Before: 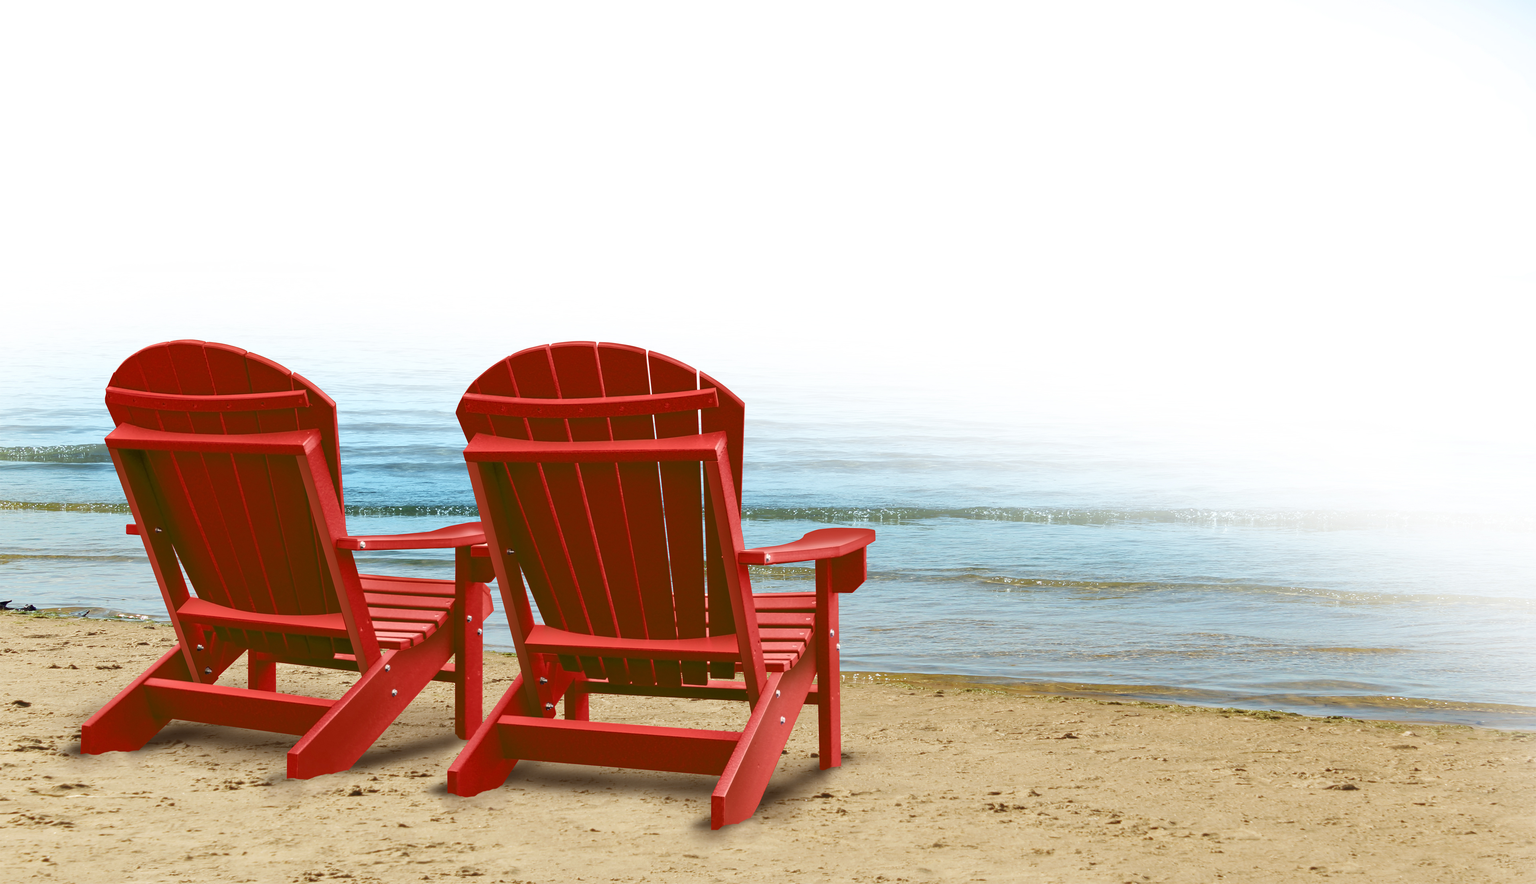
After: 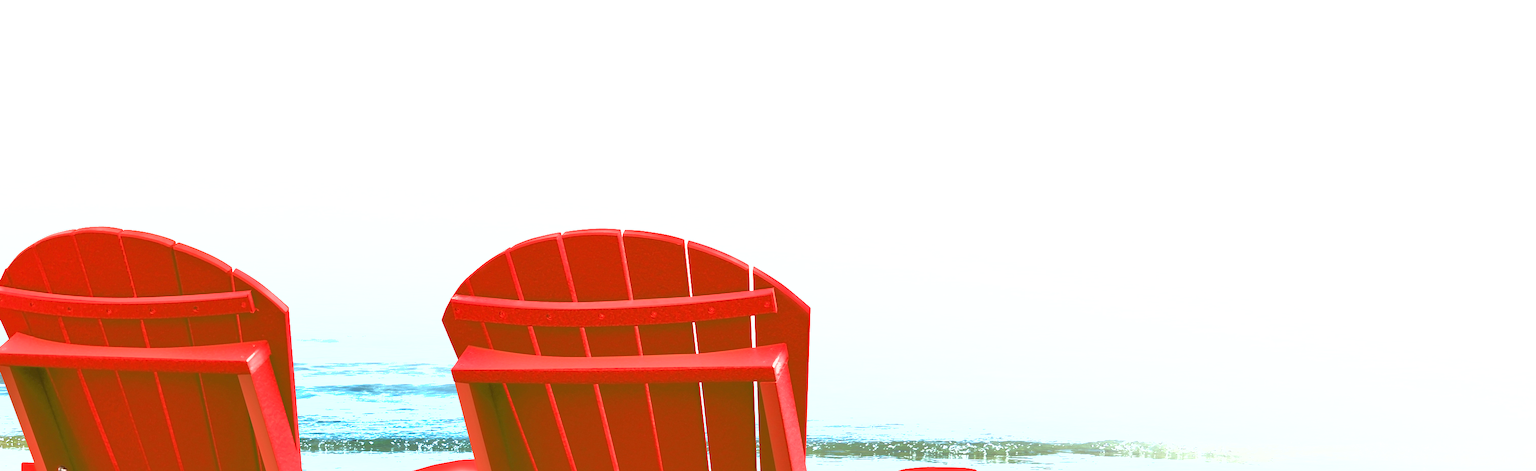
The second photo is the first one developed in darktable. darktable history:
exposure: black level correction 0, exposure 1.37 EV, compensate highlight preservation false
crop: left 7.162%, top 18.371%, right 14.471%, bottom 39.788%
shadows and highlights: on, module defaults
